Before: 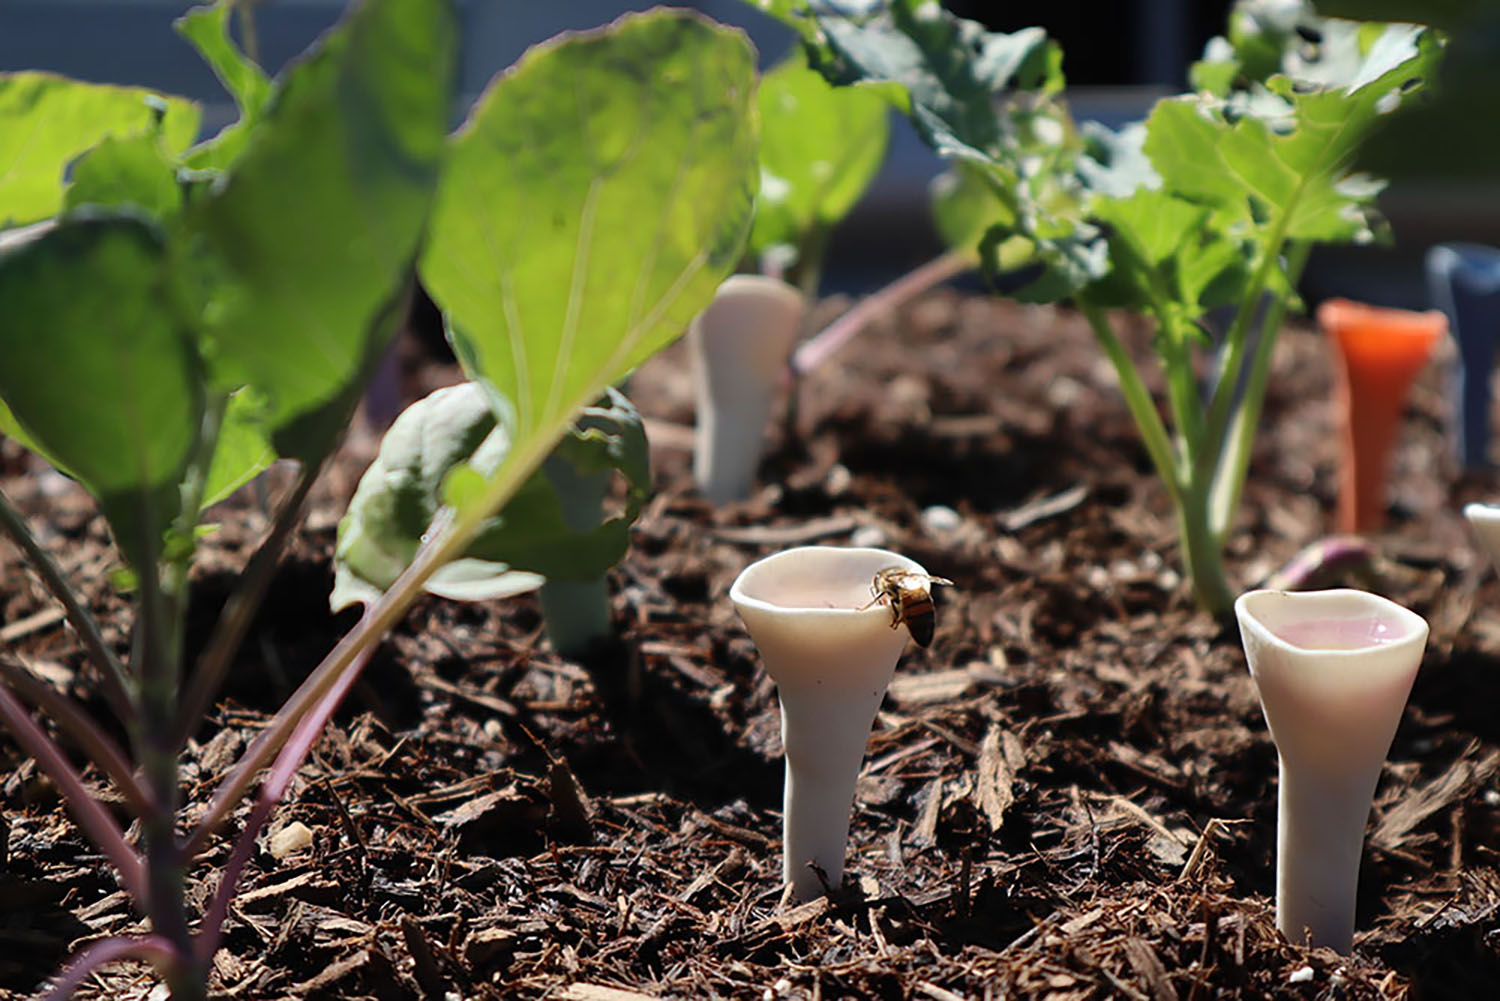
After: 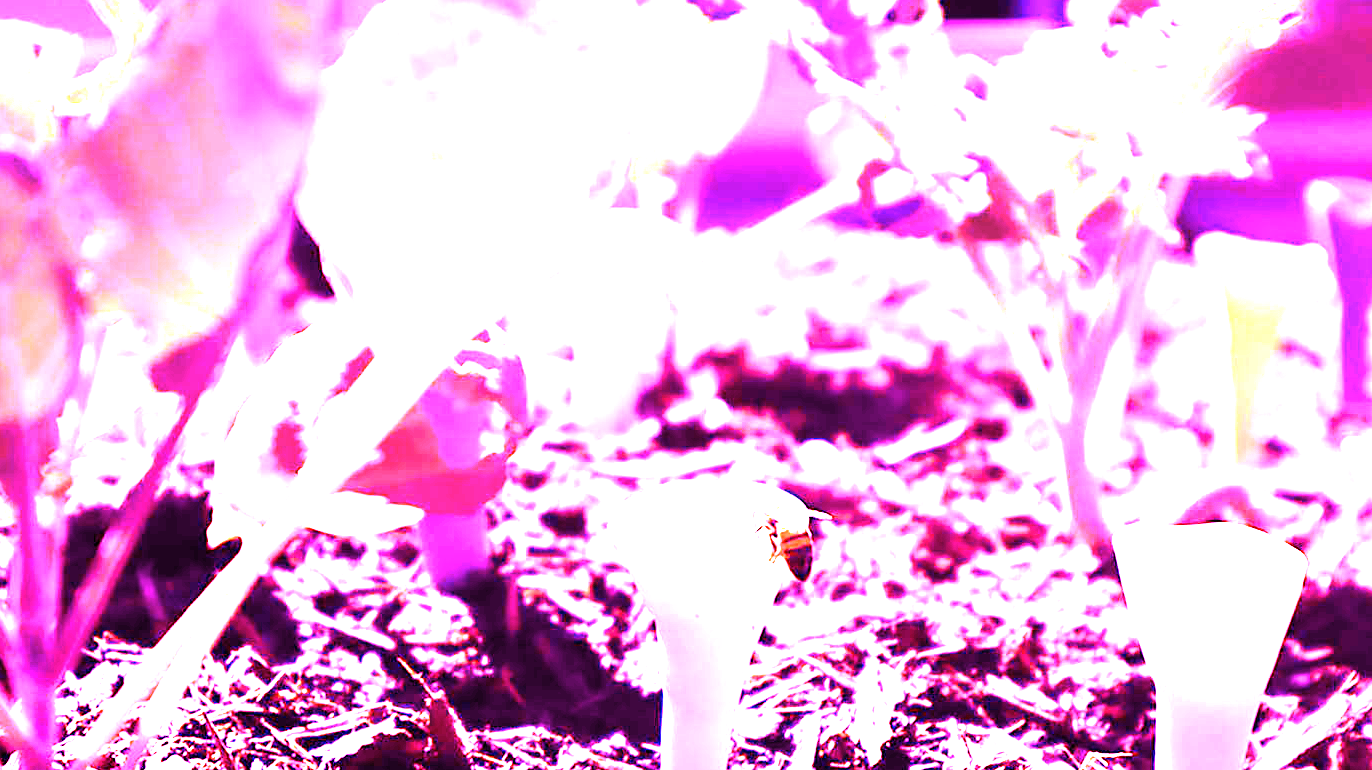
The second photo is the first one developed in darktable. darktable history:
white balance: red 8, blue 8
velvia: on, module defaults
crop: left 8.155%, top 6.611%, bottom 15.385%
